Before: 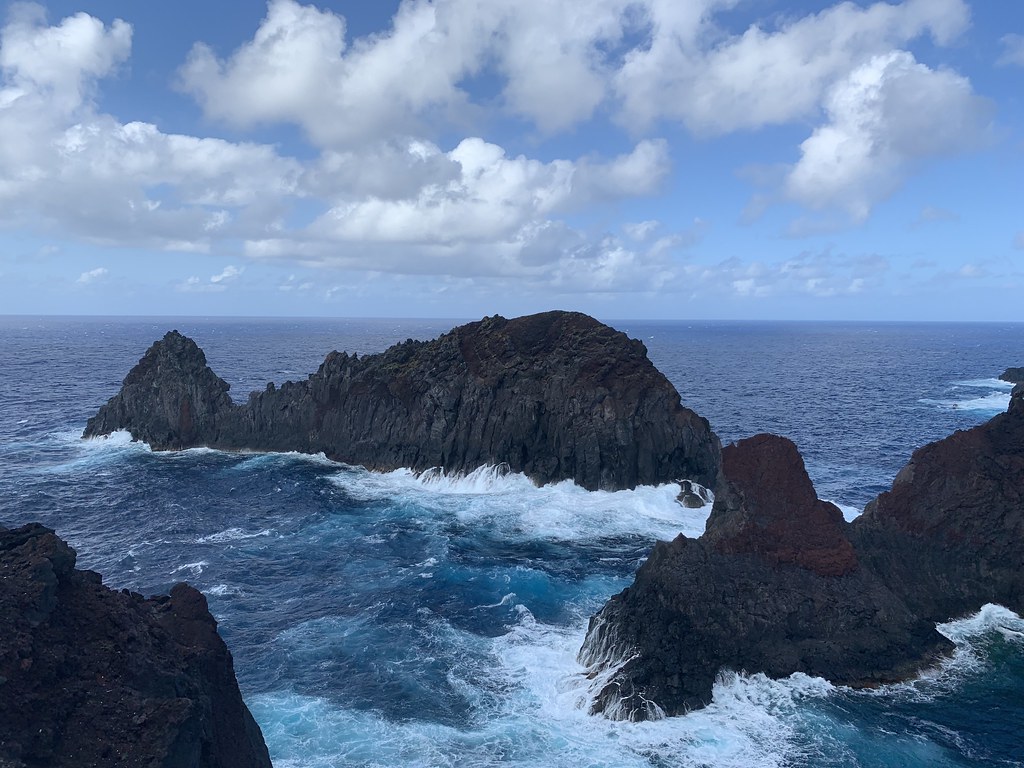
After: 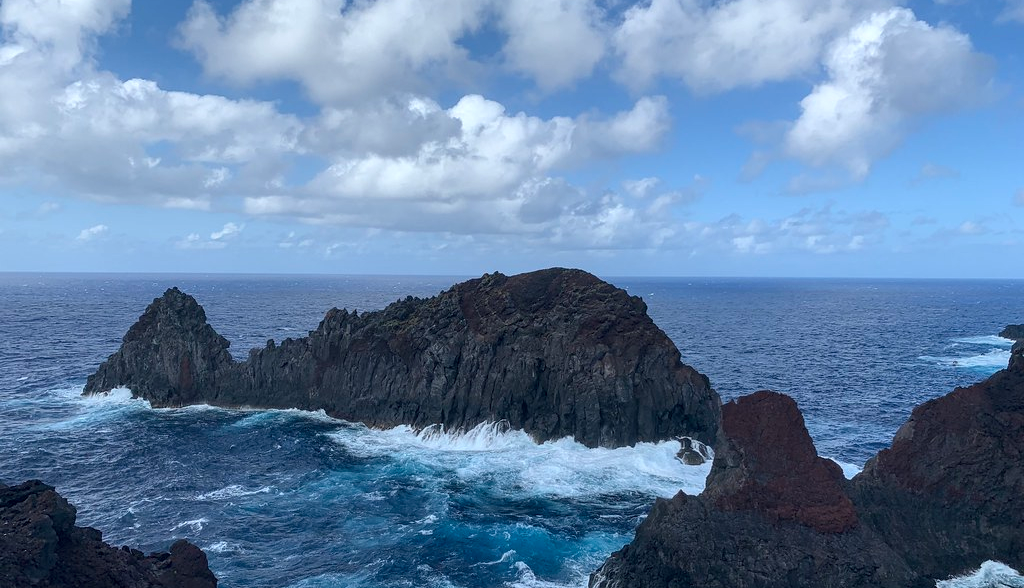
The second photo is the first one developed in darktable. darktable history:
crop: top 5.678%, bottom 17.663%
local contrast: on, module defaults
